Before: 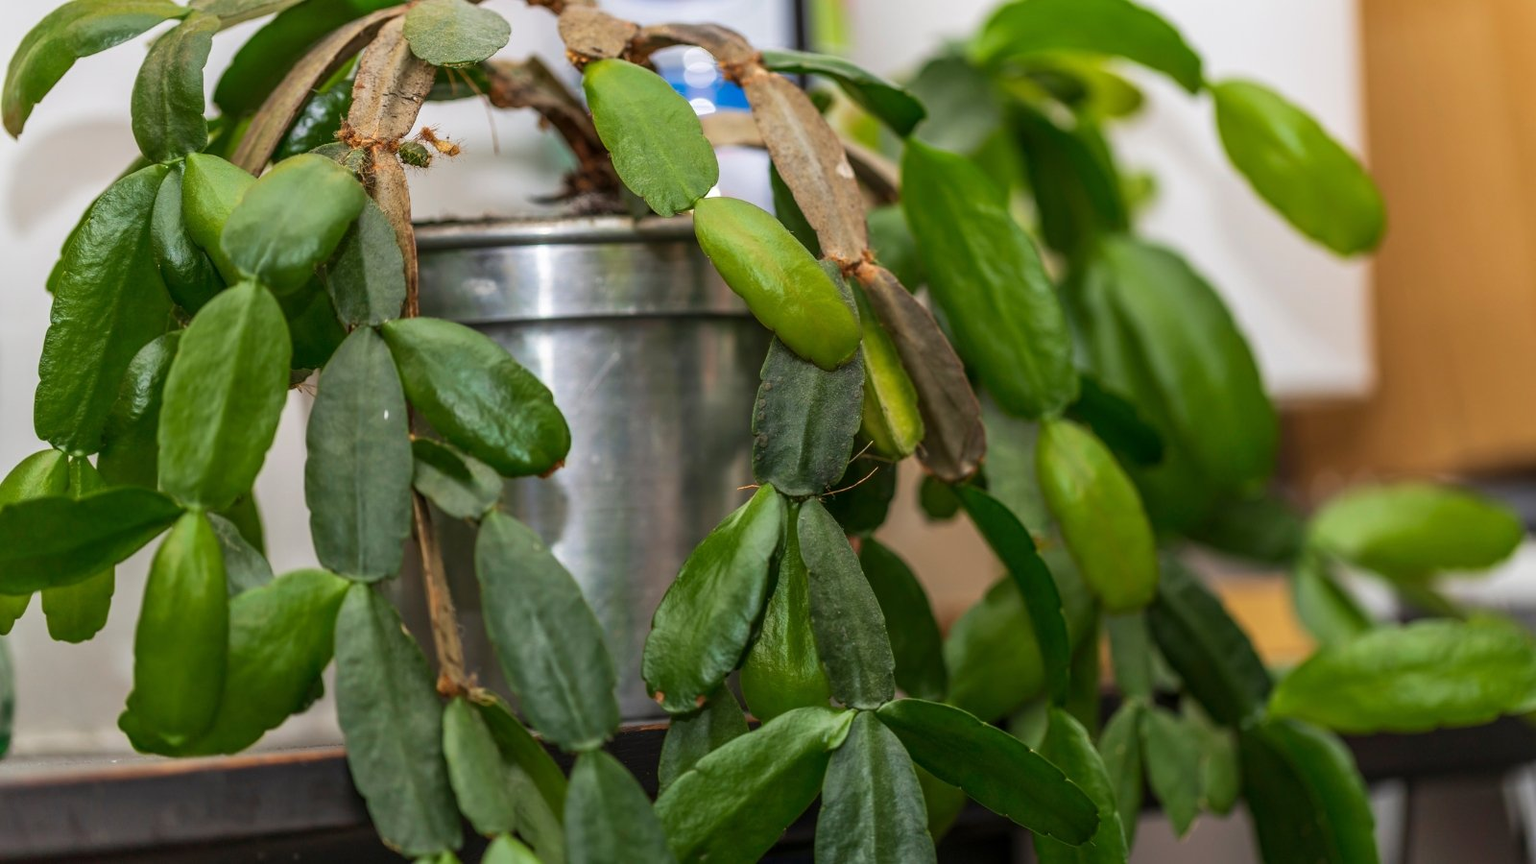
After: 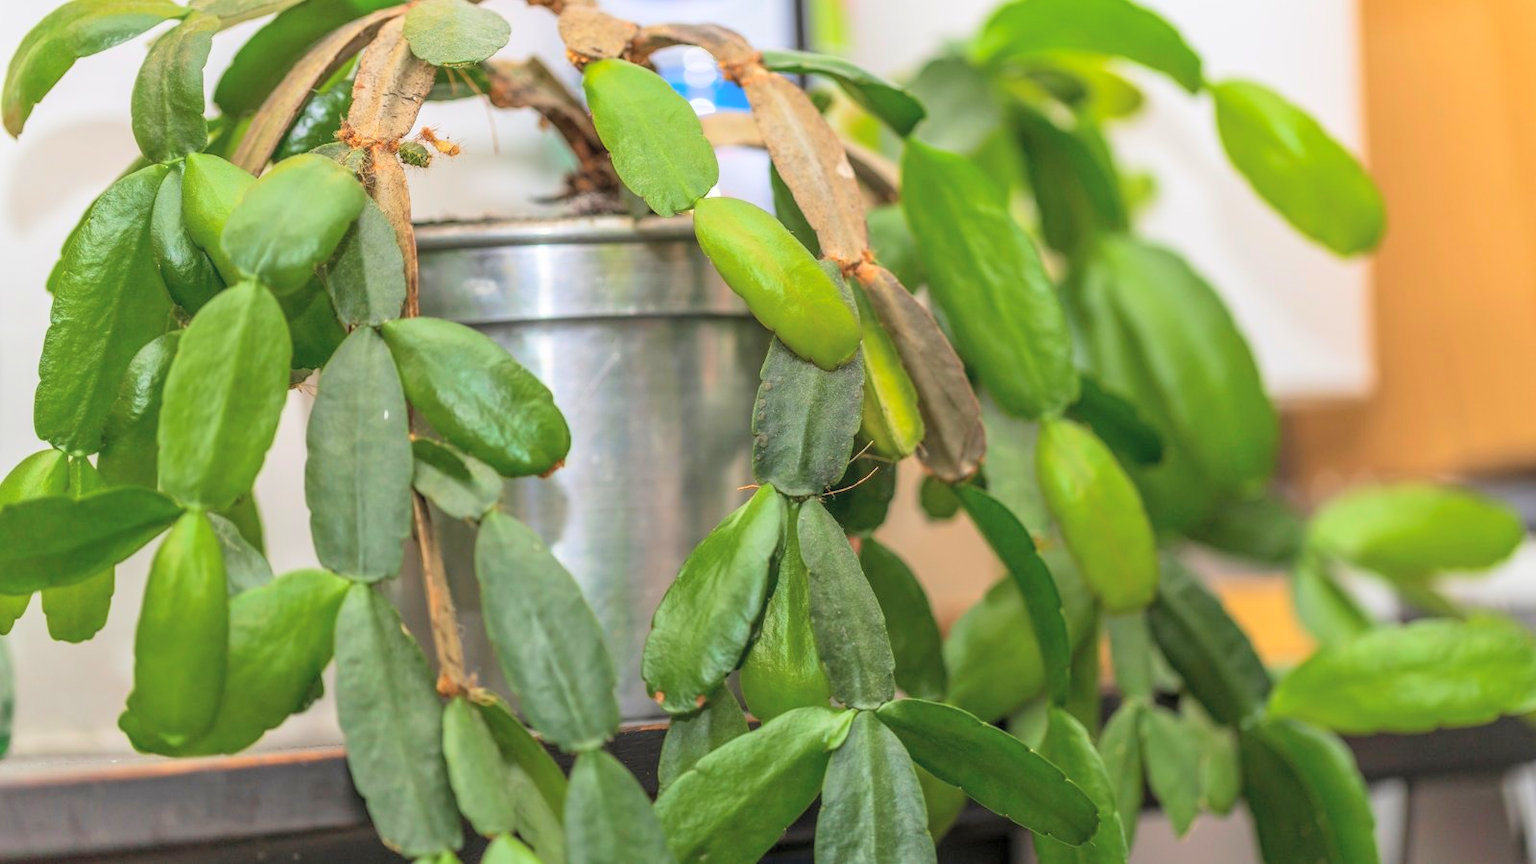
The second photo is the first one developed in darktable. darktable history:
exposure: exposure 0.935 EV, compensate highlight preservation false
global tonemap: drago (0.7, 100)
